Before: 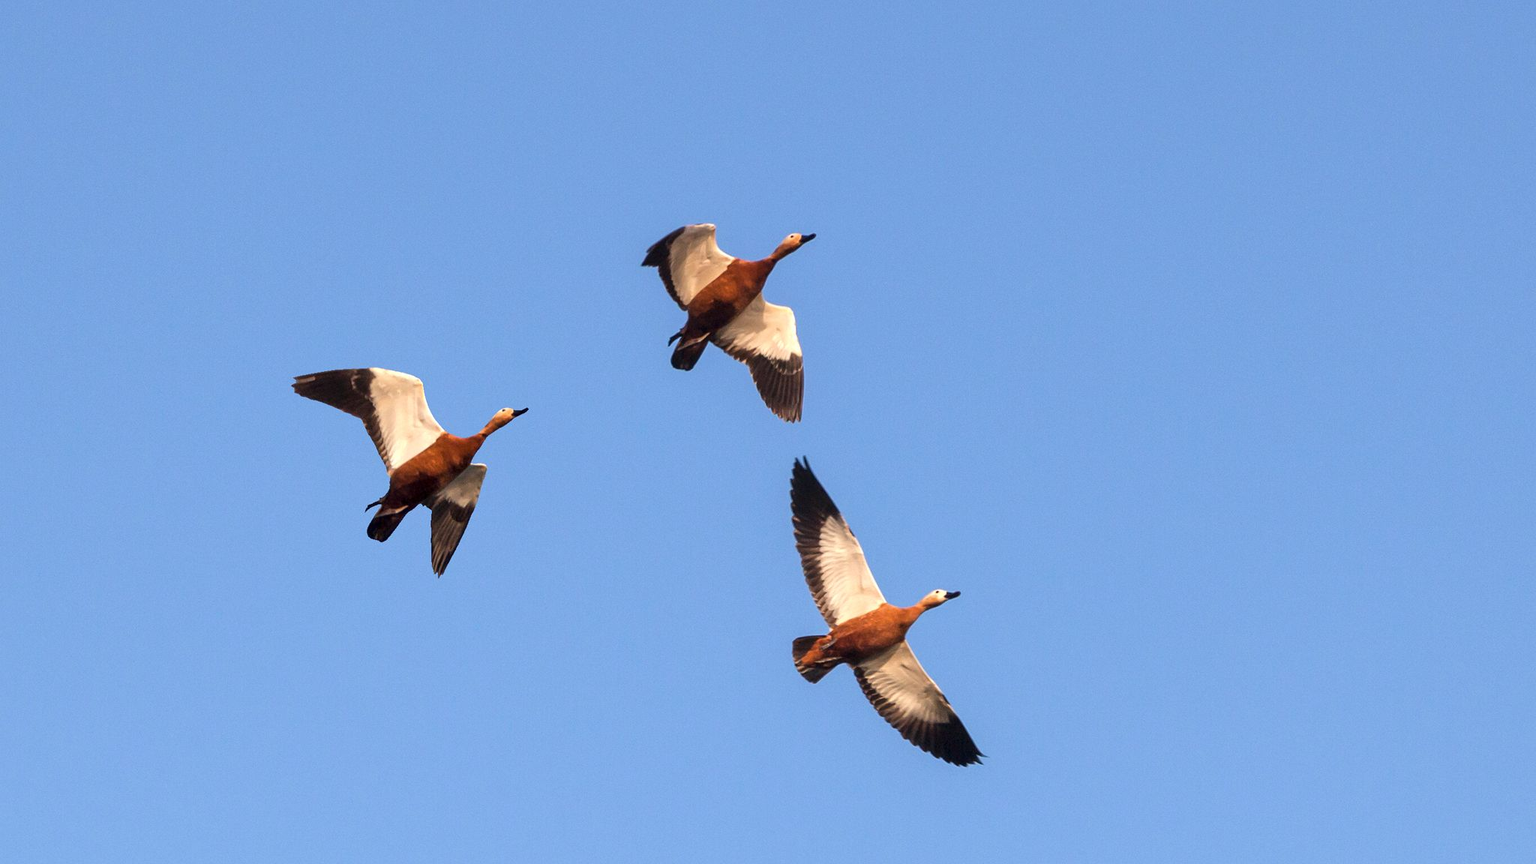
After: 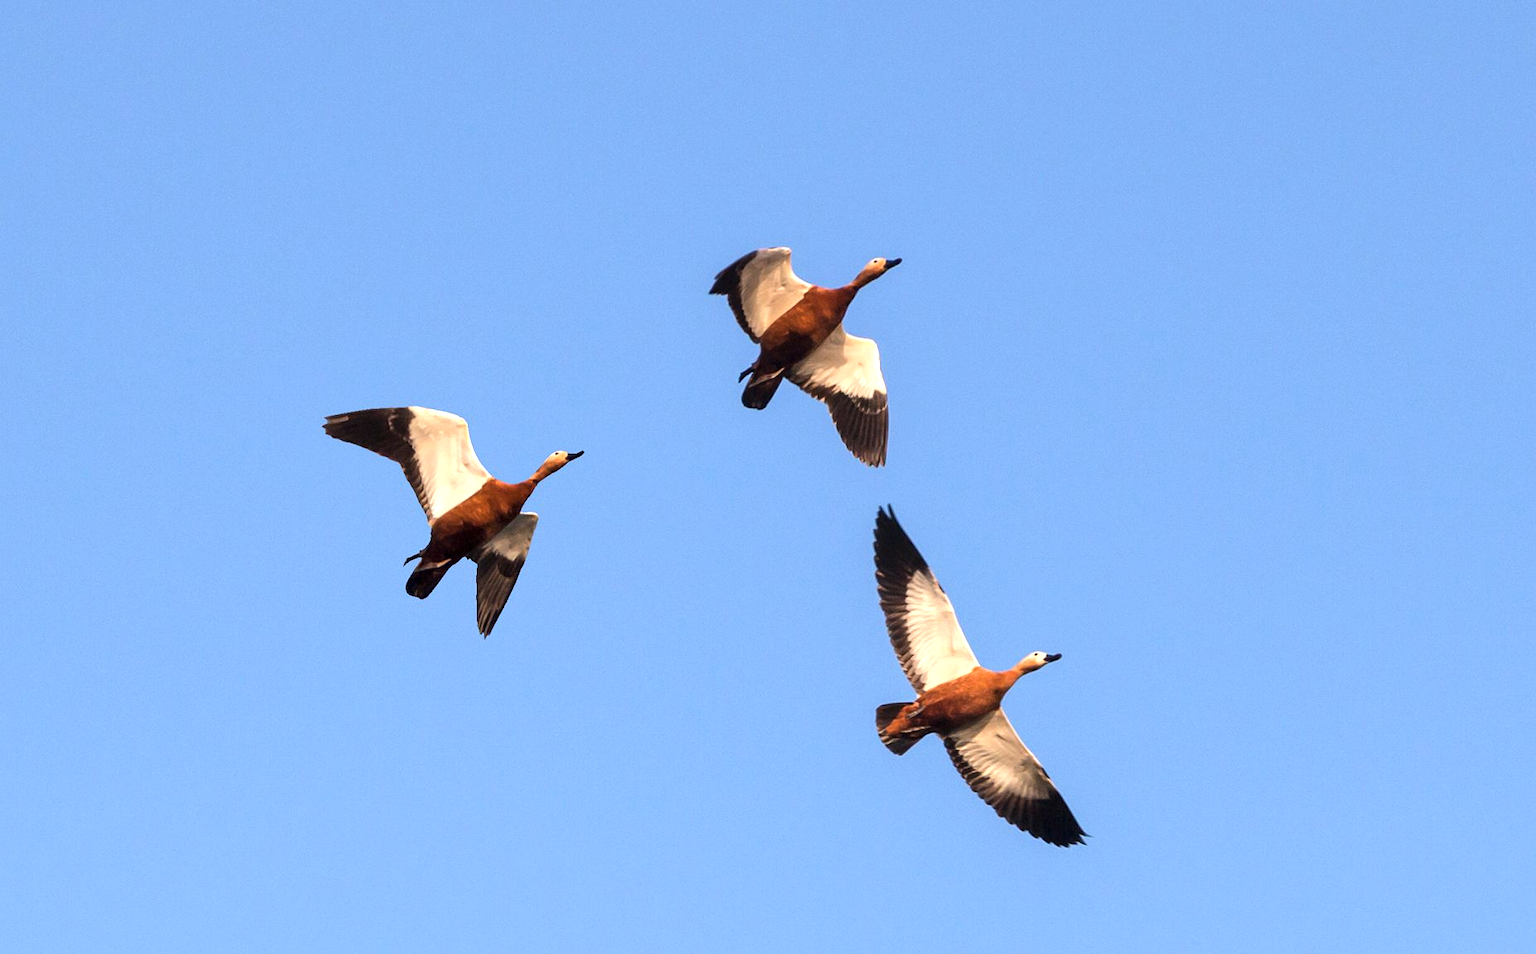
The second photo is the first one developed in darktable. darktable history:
tone equalizer: -8 EV -0.388 EV, -7 EV -0.396 EV, -6 EV -0.338 EV, -5 EV -0.257 EV, -3 EV 0.244 EV, -2 EV 0.355 EV, -1 EV 0.364 EV, +0 EV 0.396 EV, edges refinement/feathering 500, mask exposure compensation -1.57 EV, preserve details guided filter
crop: right 9.502%, bottom 0.037%
